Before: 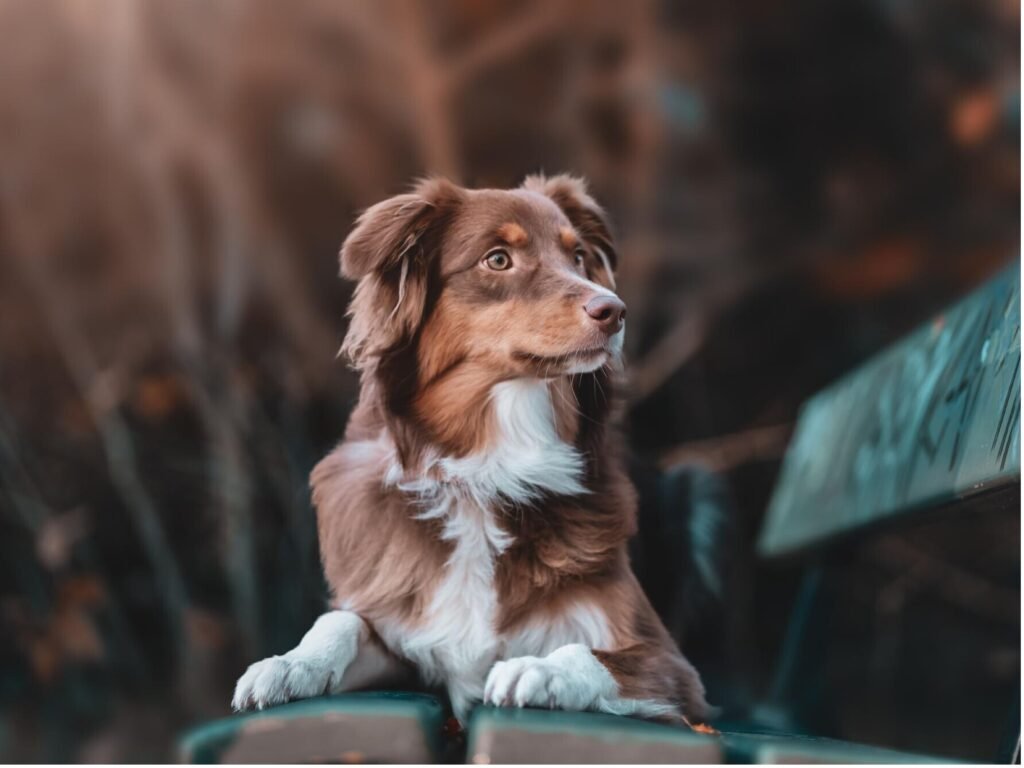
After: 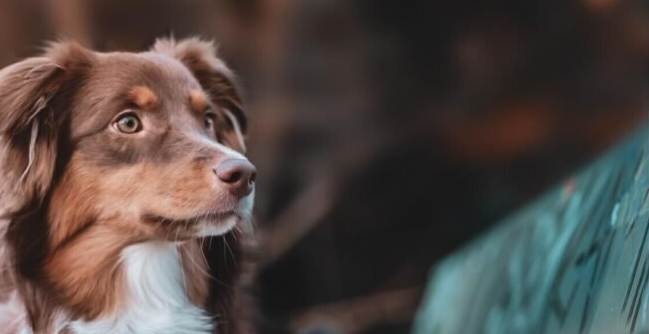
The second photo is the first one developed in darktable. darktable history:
crop: left 36.2%, top 17.937%, right 0.341%, bottom 38.528%
tone equalizer: edges refinement/feathering 500, mask exposure compensation -1.57 EV, preserve details no
